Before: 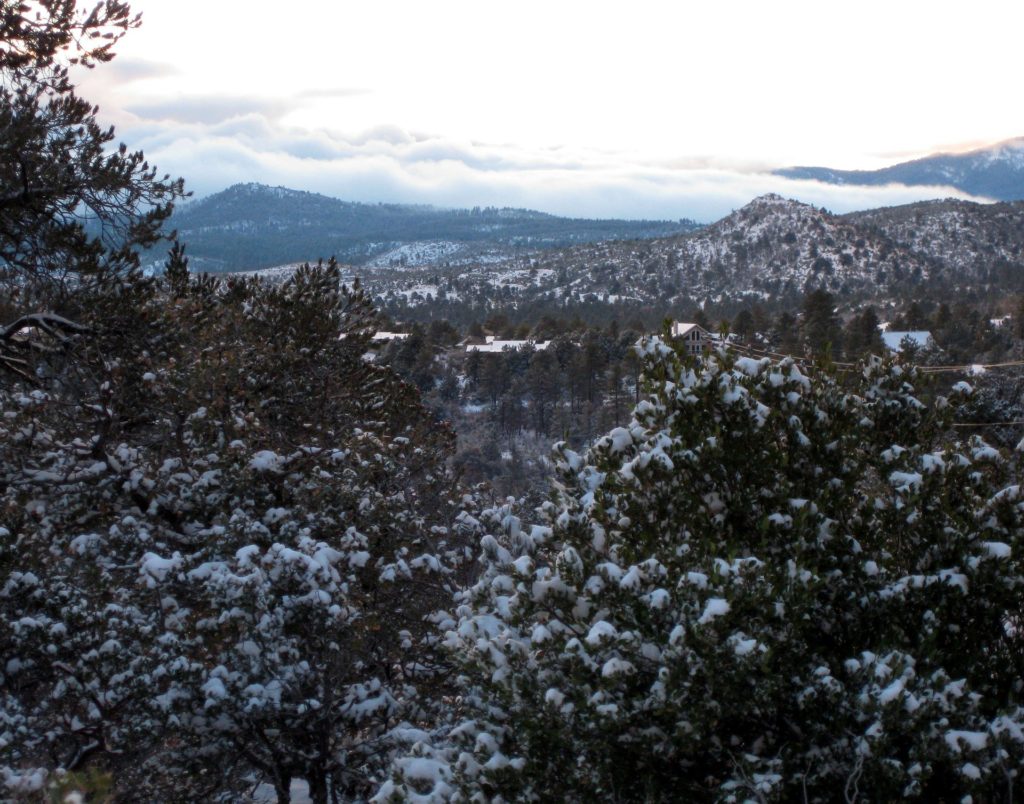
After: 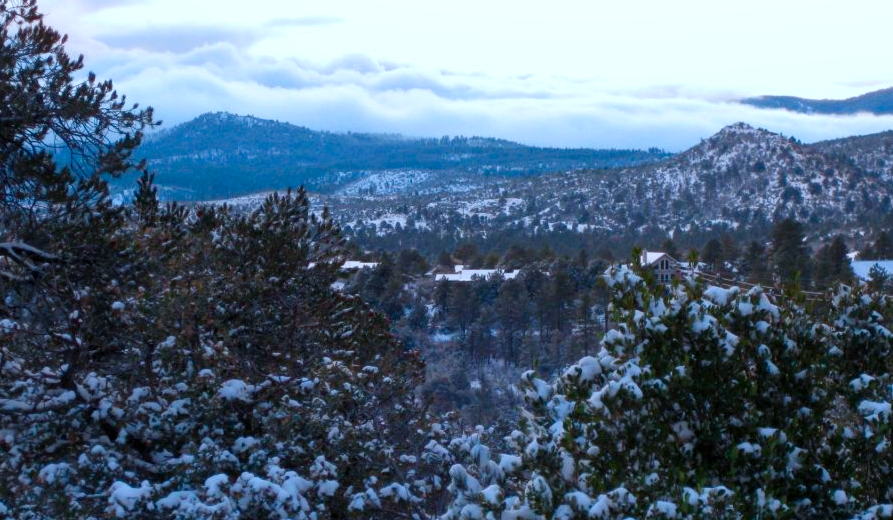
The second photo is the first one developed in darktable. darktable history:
color balance rgb: linear chroma grading › global chroma 0.447%, perceptual saturation grading › global saturation 45.052%, perceptual saturation grading › highlights -49.649%, perceptual saturation grading › shadows 29.589%
shadows and highlights: shadows 22.68, highlights -49.05, soften with gaussian
crop: left 3.067%, top 8.872%, right 9.668%, bottom 26.328%
exposure: compensate highlight preservation false
color calibration: x 0.38, y 0.39, temperature 4078.71 K, saturation algorithm version 1 (2020)
